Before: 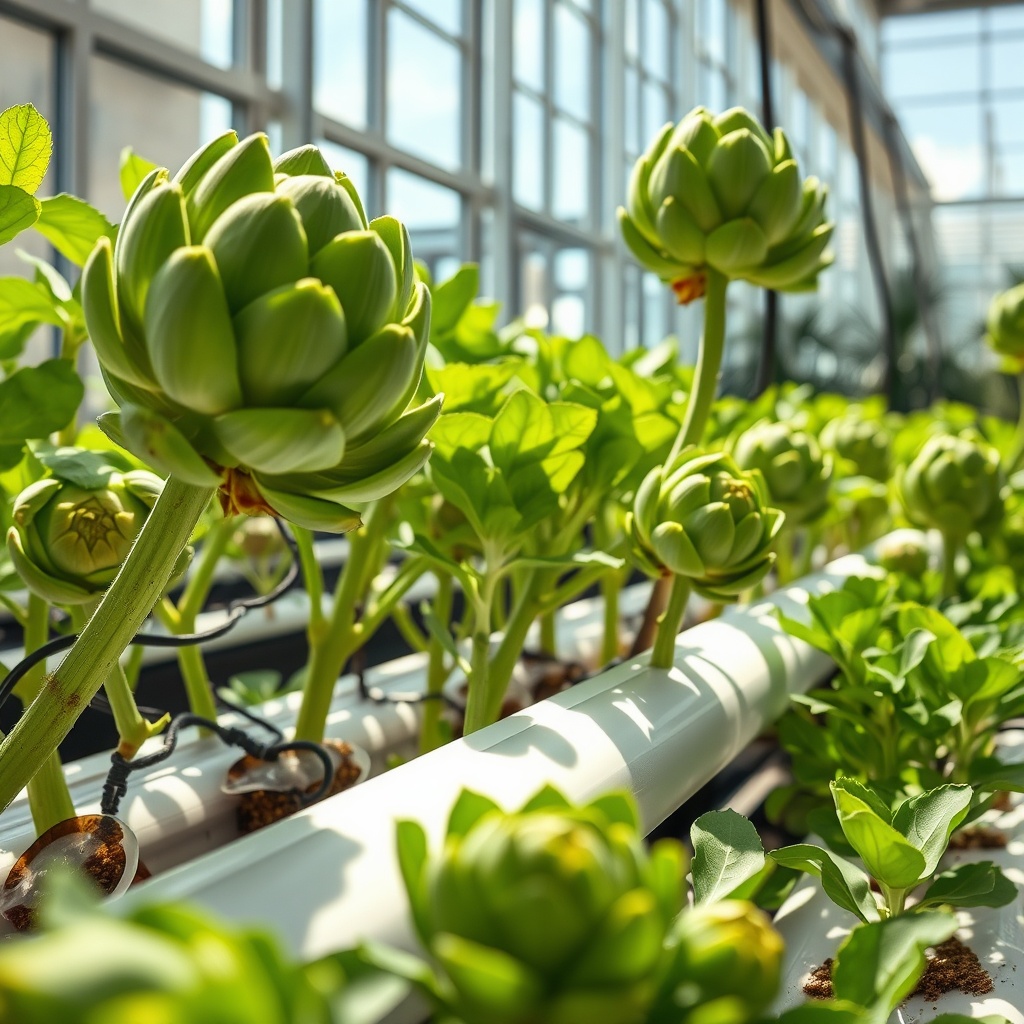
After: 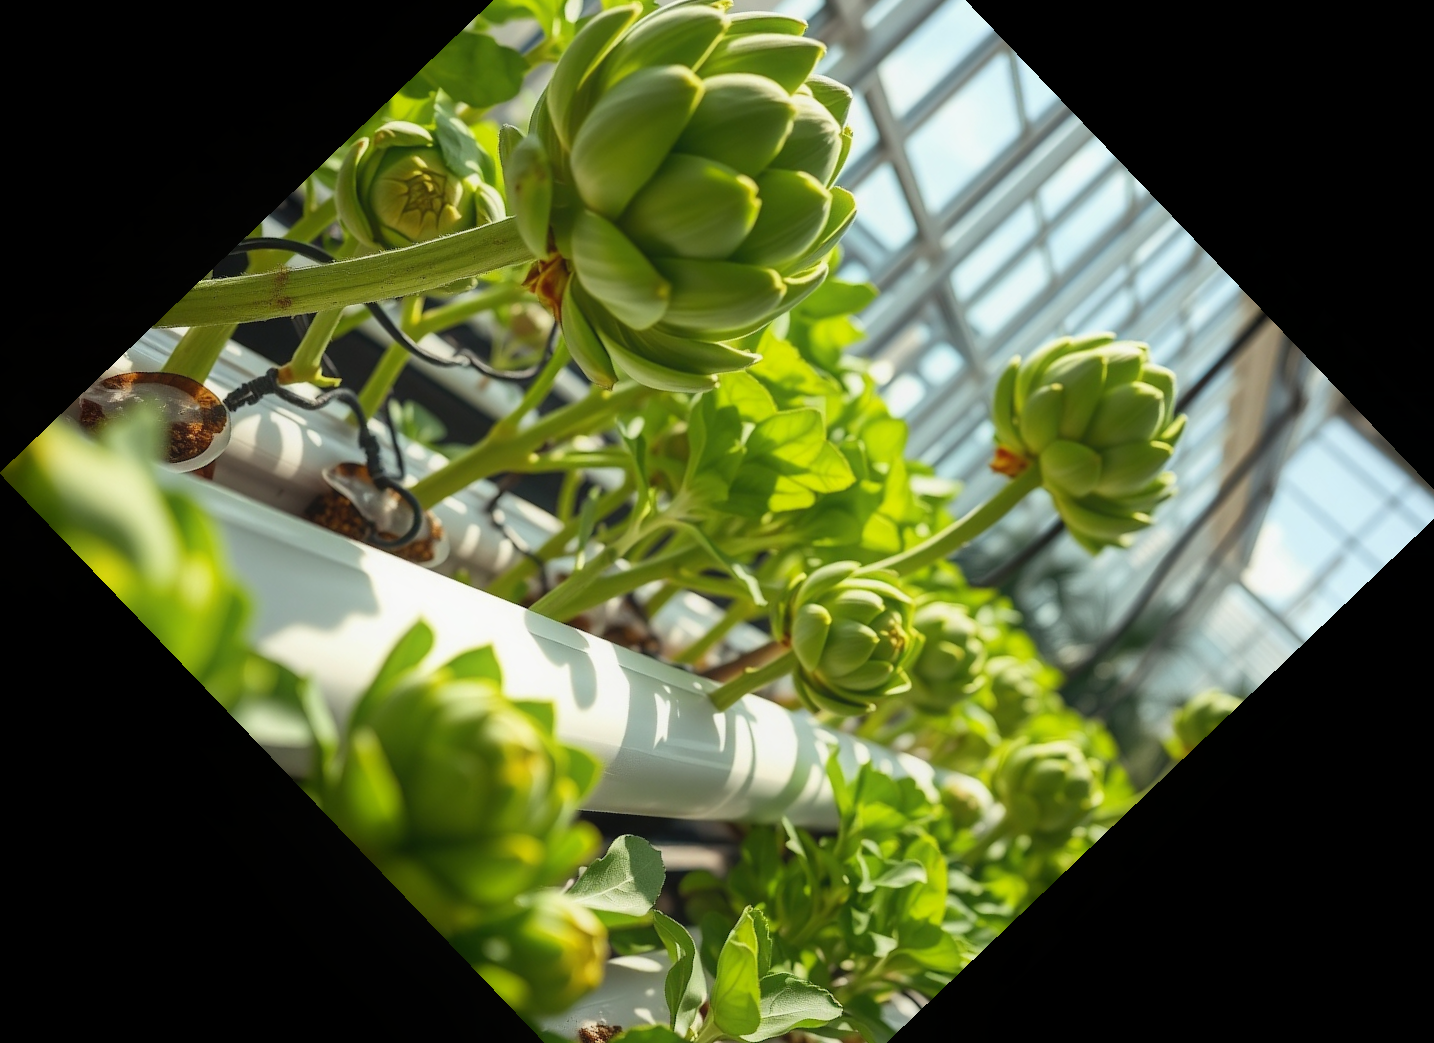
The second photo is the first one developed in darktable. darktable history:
crop and rotate: angle -46.26°, top 16.234%, right 0.912%, bottom 11.704%
contrast equalizer: octaves 7, y [[0.6 ×6], [0.55 ×6], [0 ×6], [0 ×6], [0 ×6]], mix -0.3
